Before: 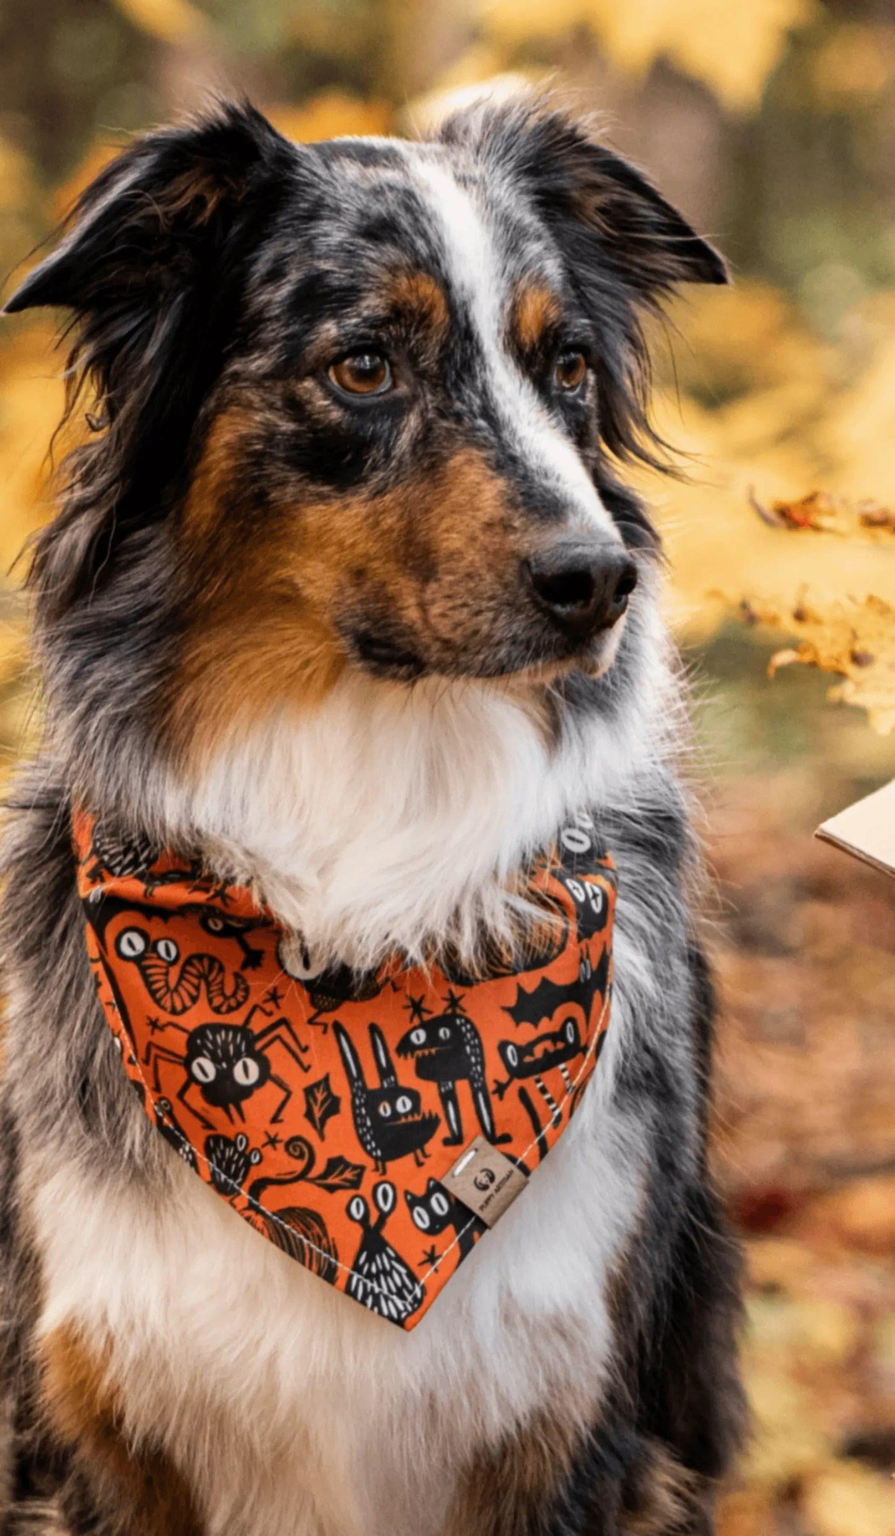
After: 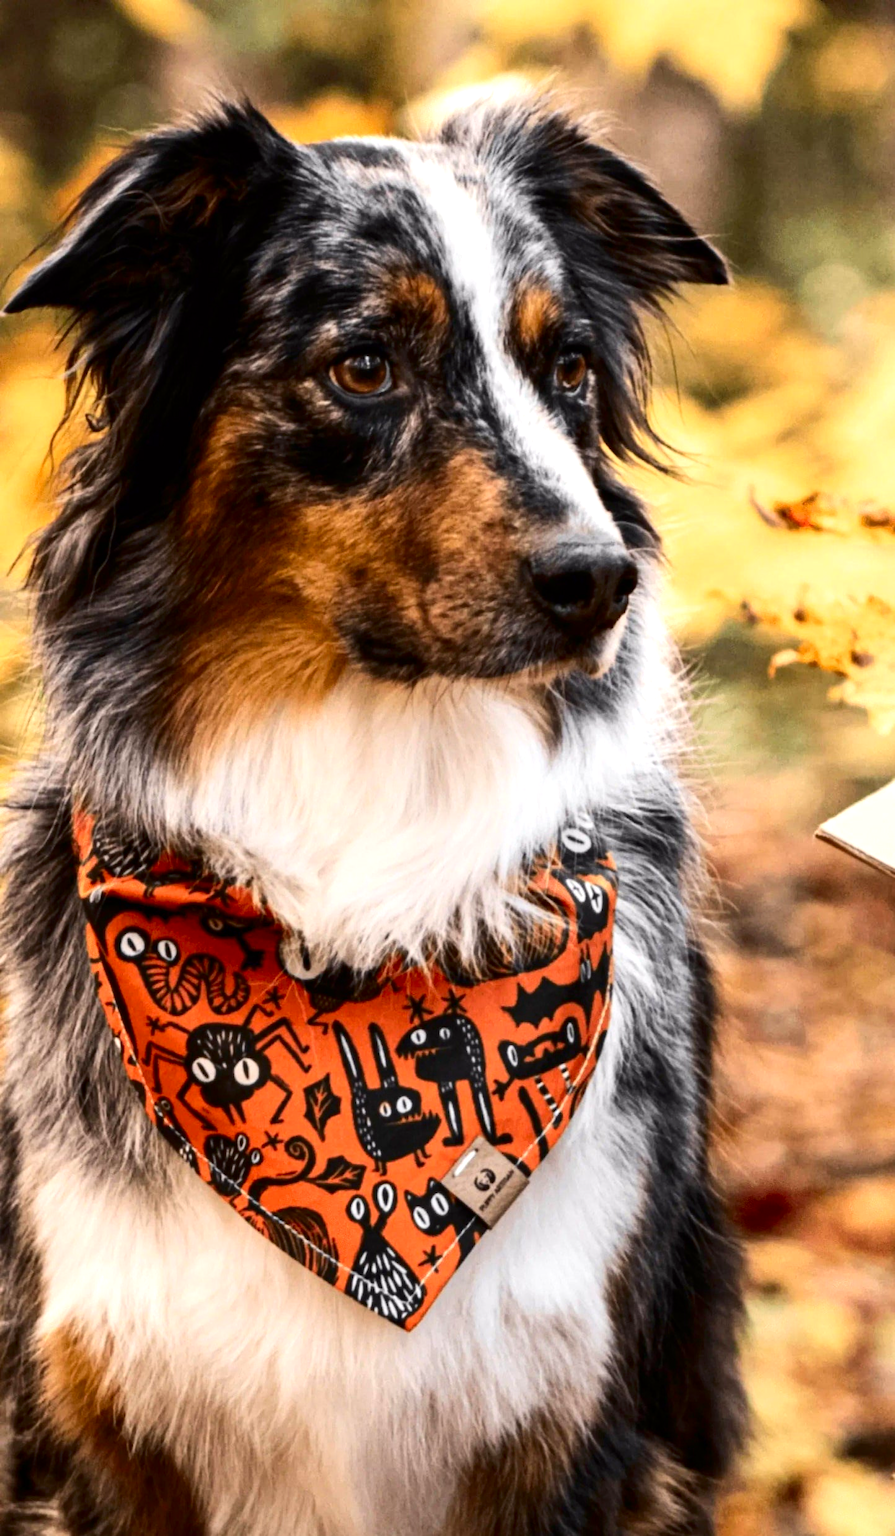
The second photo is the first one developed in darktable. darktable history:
contrast brightness saturation: contrast 0.2, brightness -0.11, saturation 0.1
exposure: black level correction 0, exposure 0.5 EV, compensate exposure bias true, compensate highlight preservation false
